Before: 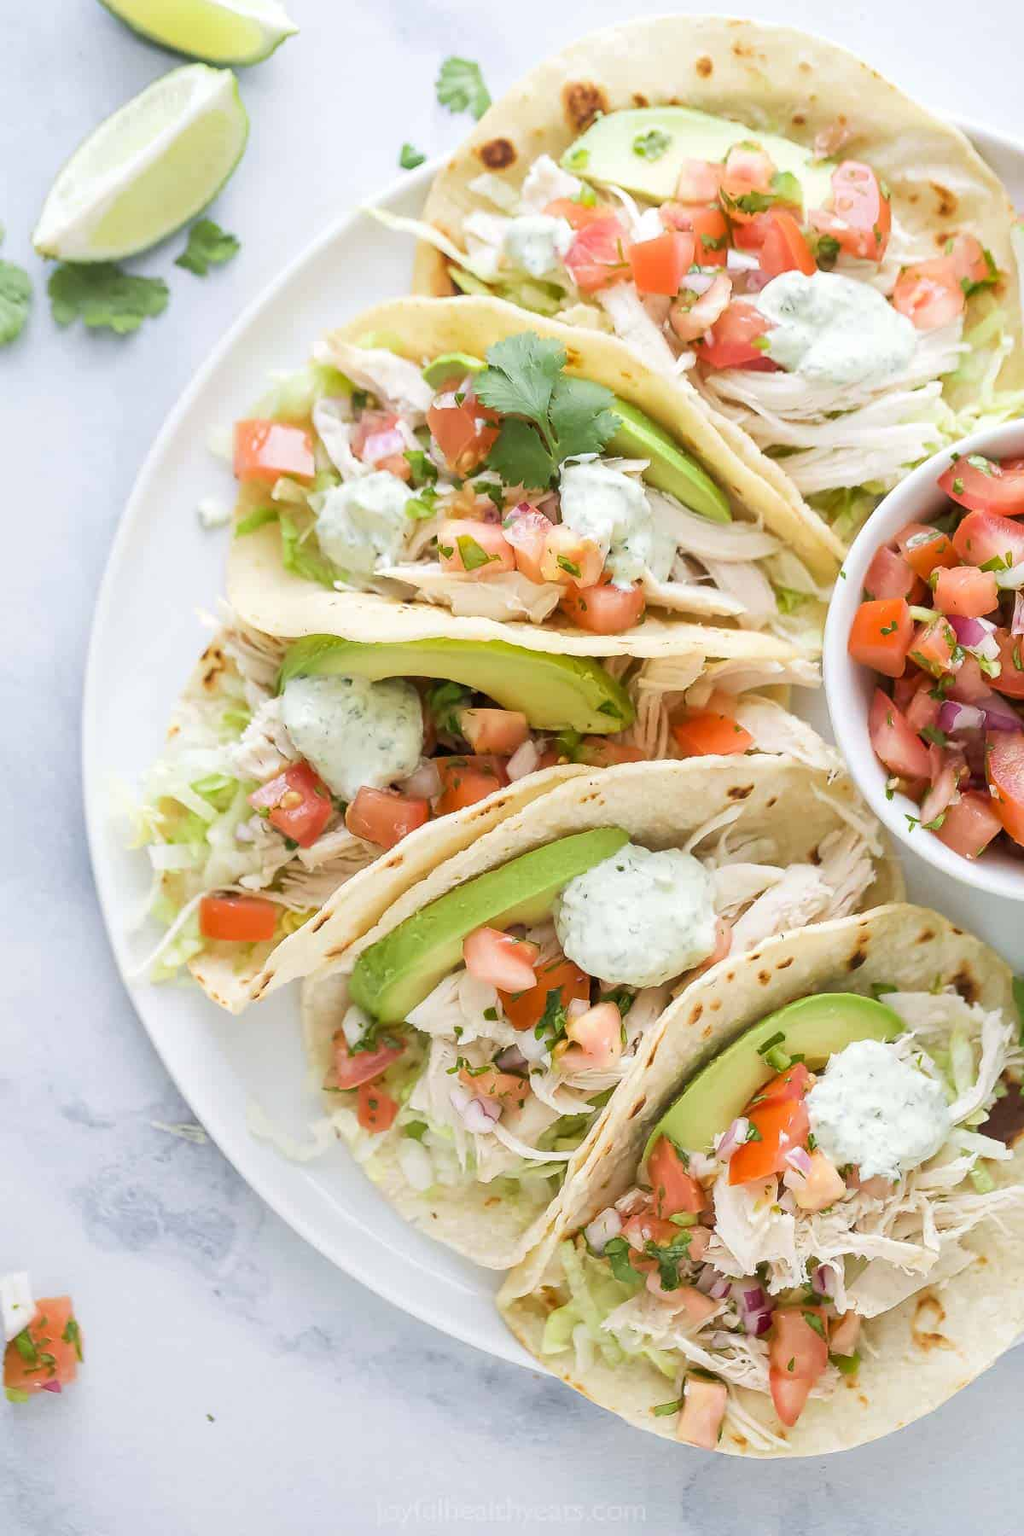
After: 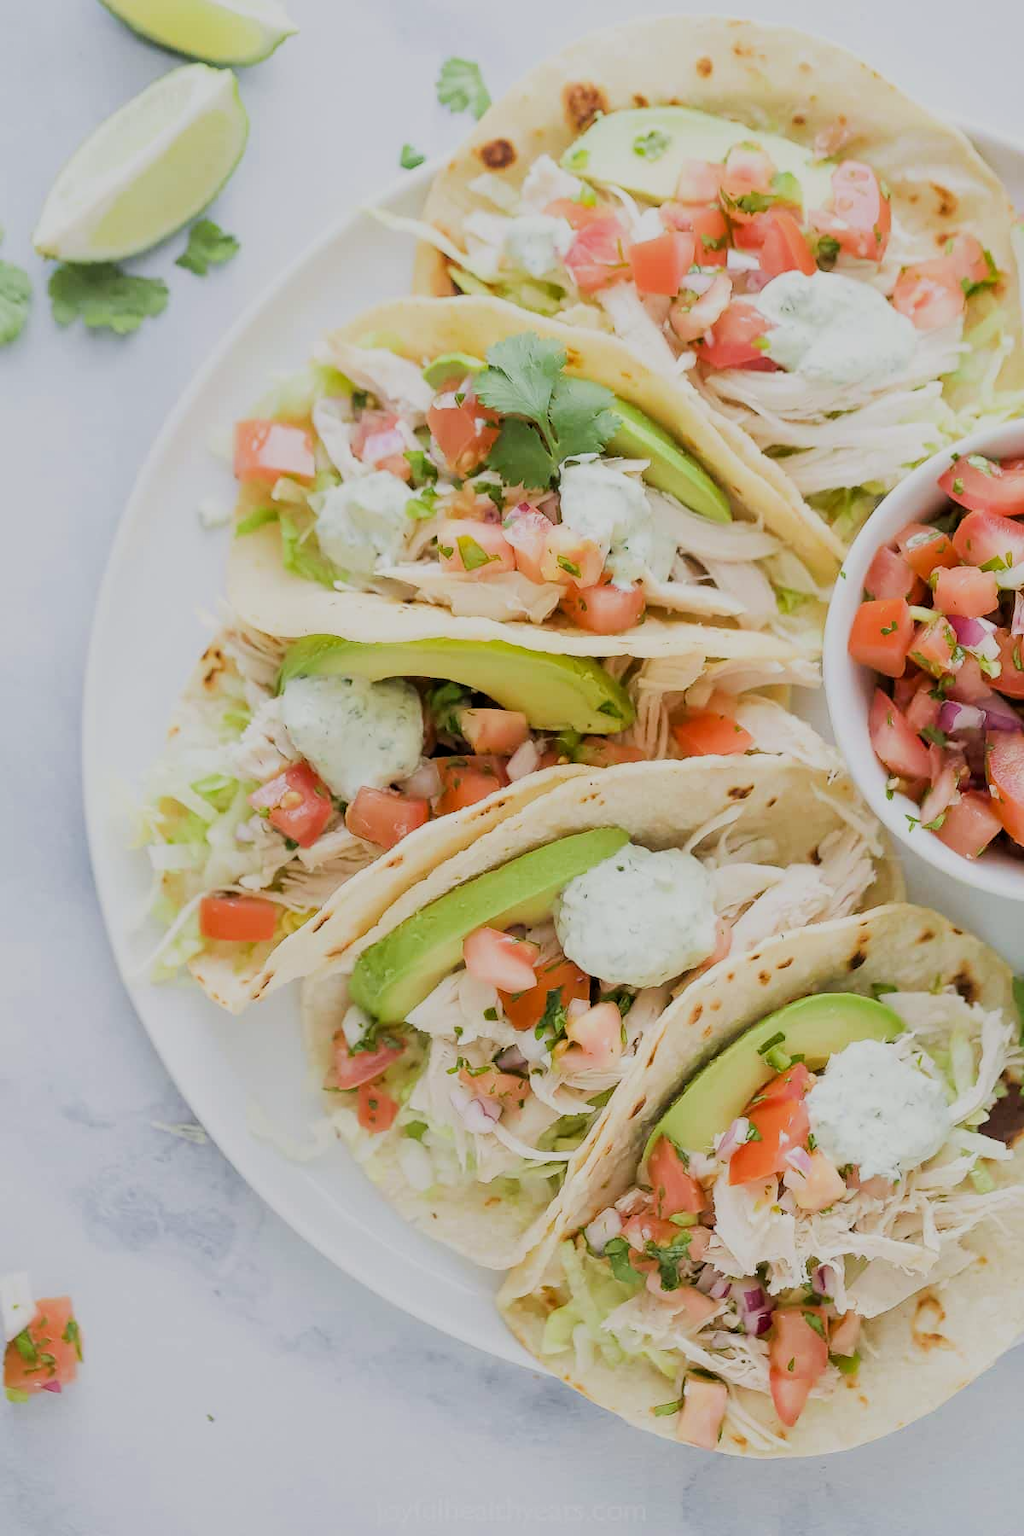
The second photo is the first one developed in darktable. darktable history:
filmic rgb: black relative exposure -6.96 EV, white relative exposure 5.63 EV, threshold 3.04 EV, hardness 2.86, enable highlight reconstruction true
exposure: black level correction 0.001, compensate highlight preservation false
